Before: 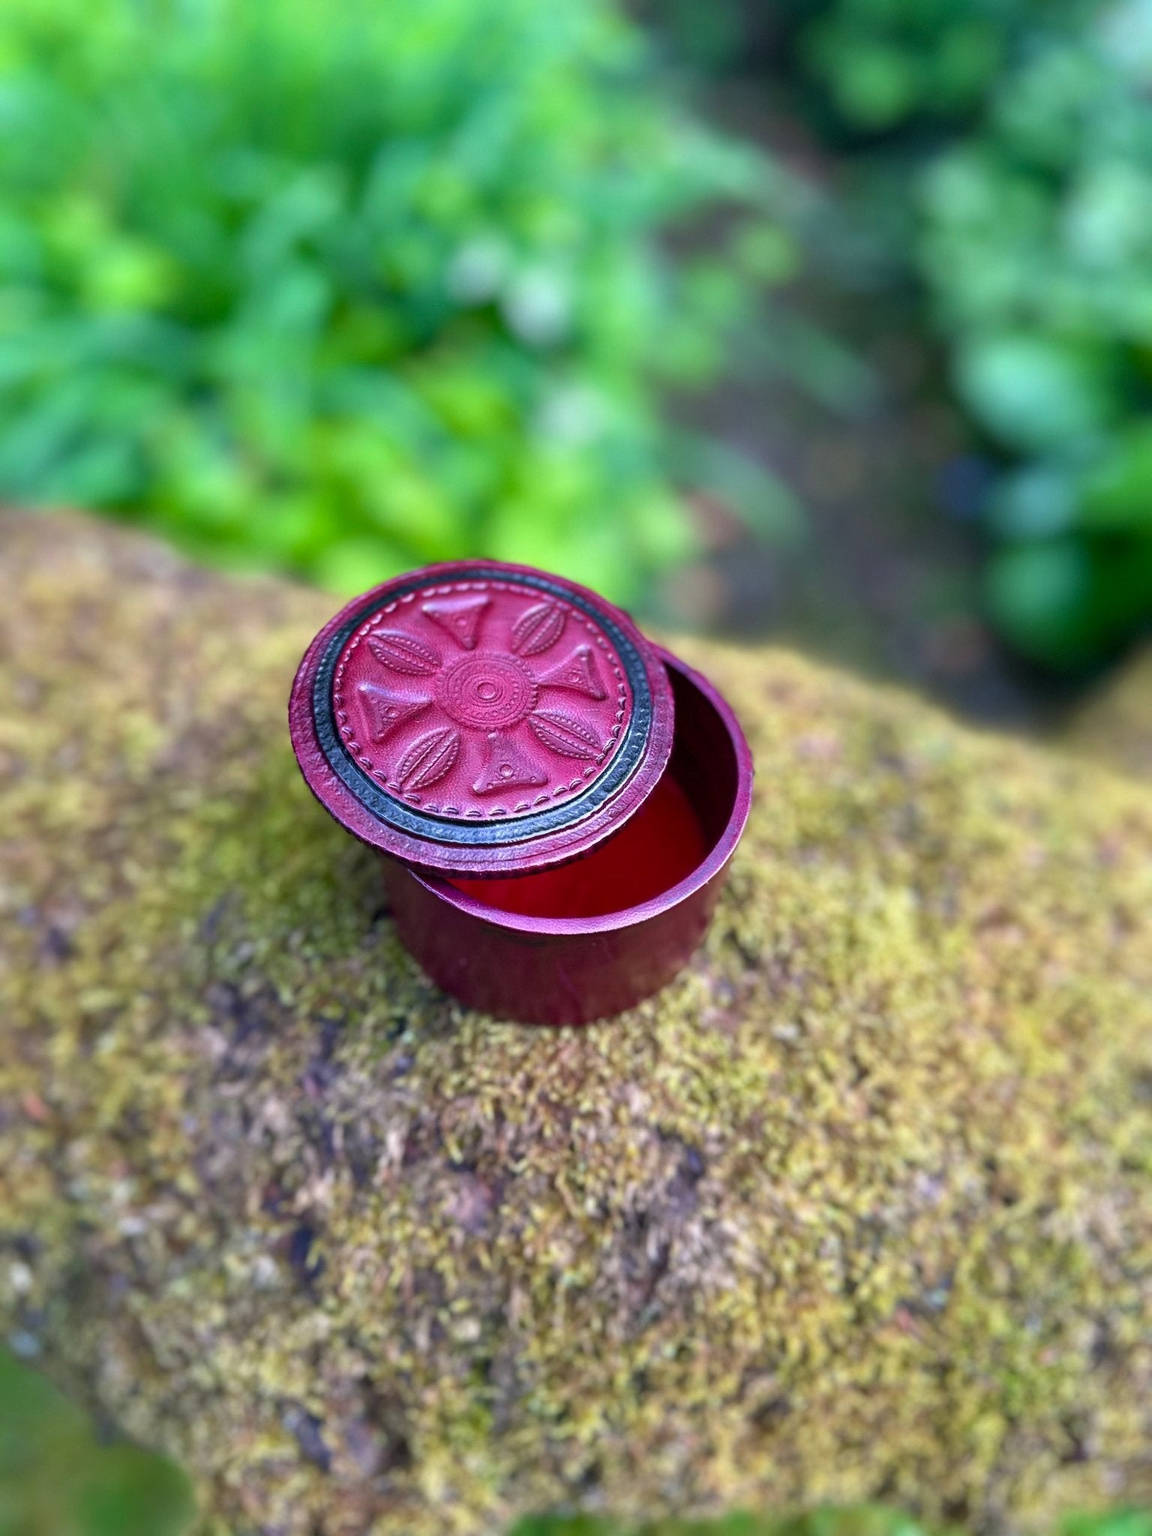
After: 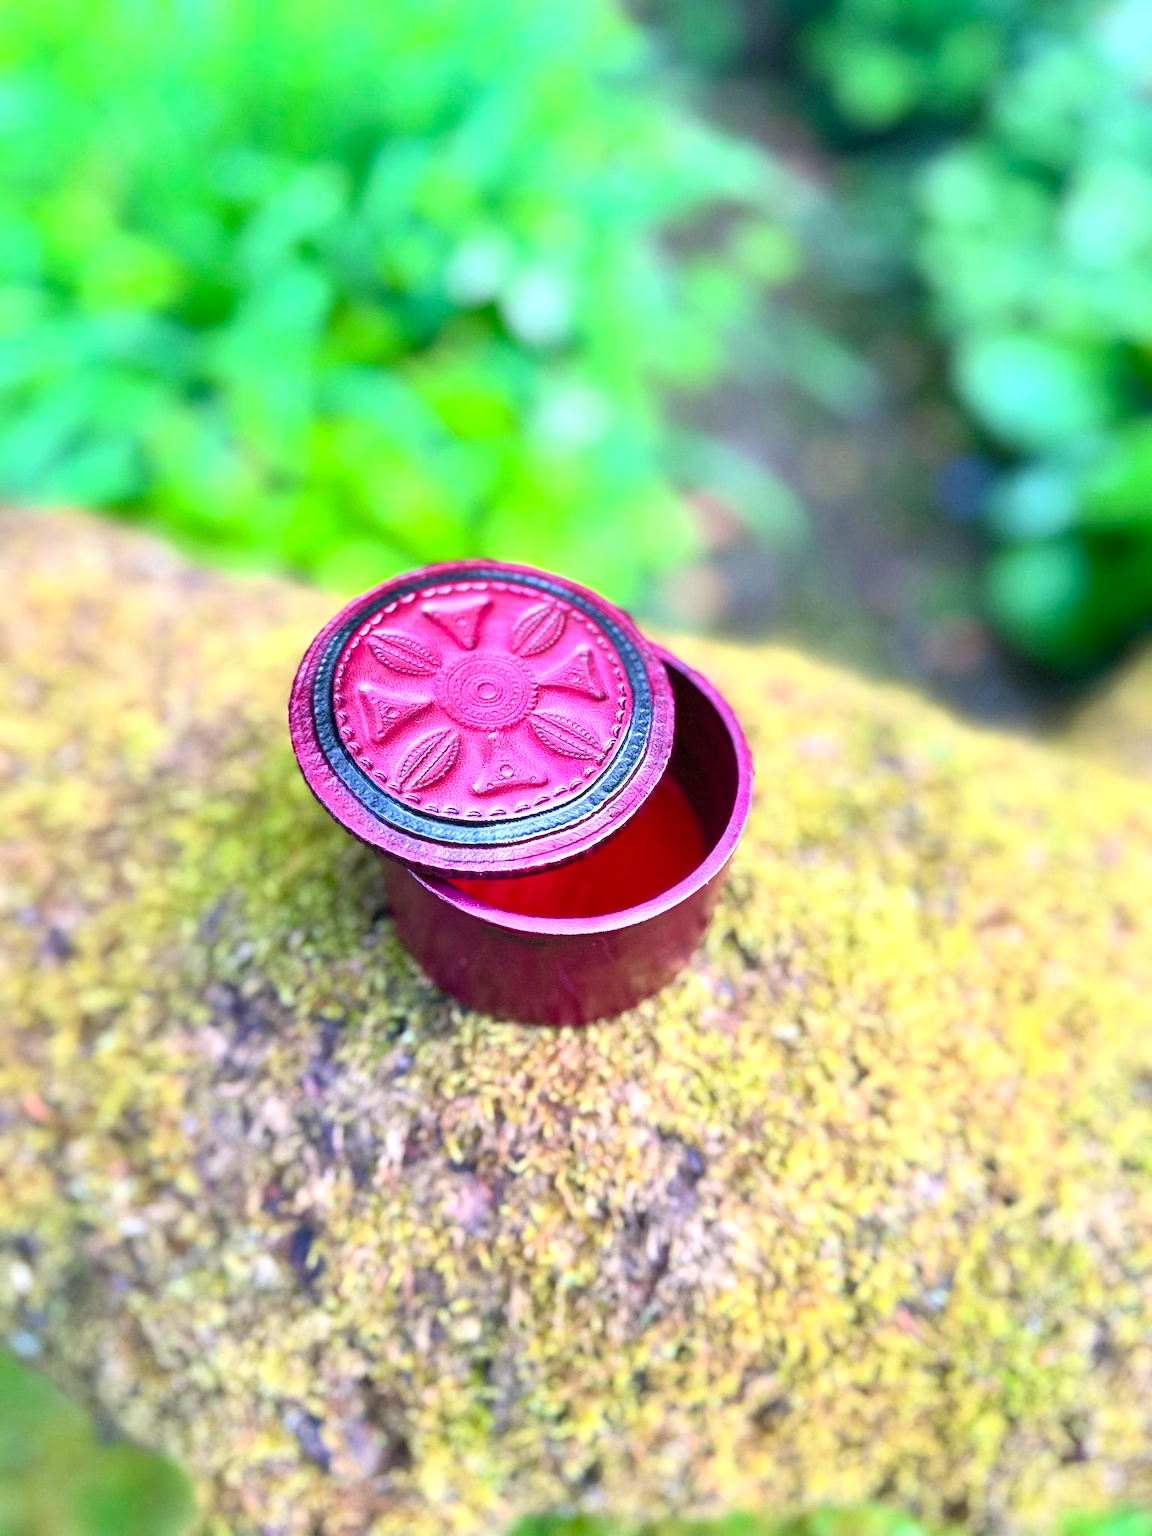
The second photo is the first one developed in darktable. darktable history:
exposure: exposure 0.7 EV, compensate highlight preservation false
contrast brightness saturation: contrast 0.2, brightness 0.16, saturation 0.22
